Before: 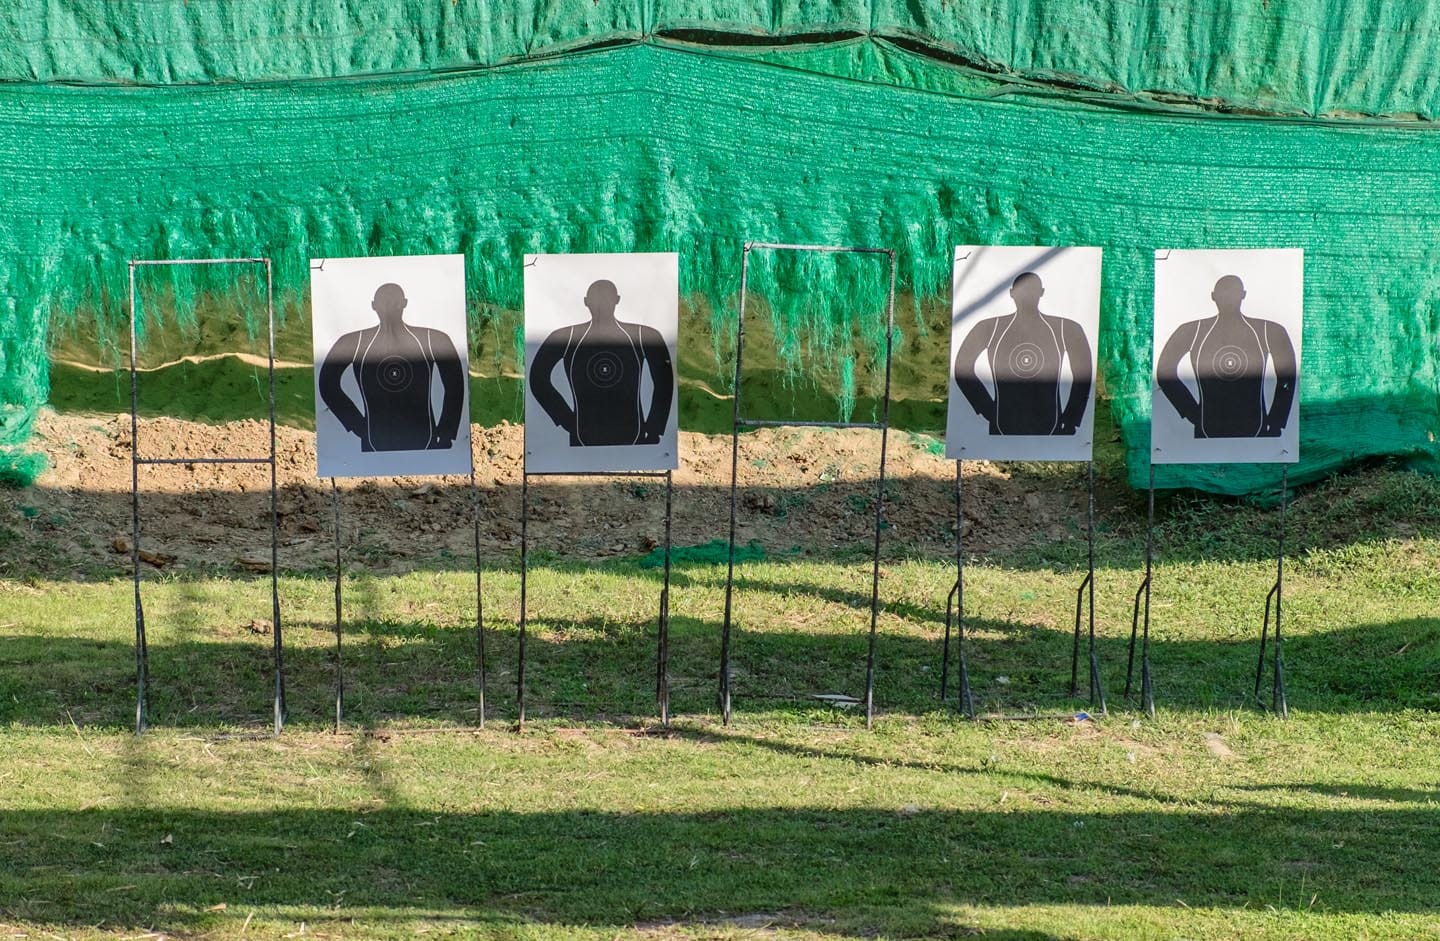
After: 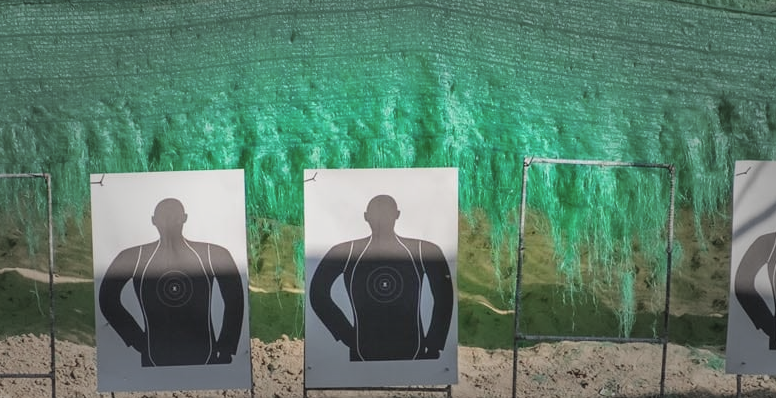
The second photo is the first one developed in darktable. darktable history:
contrast brightness saturation: contrast -0.15, brightness 0.05, saturation -0.12
crop: left 15.306%, top 9.065%, right 30.789%, bottom 48.638%
vignetting: fall-off start 48.41%, automatic ratio true, width/height ratio 1.29, unbound false
